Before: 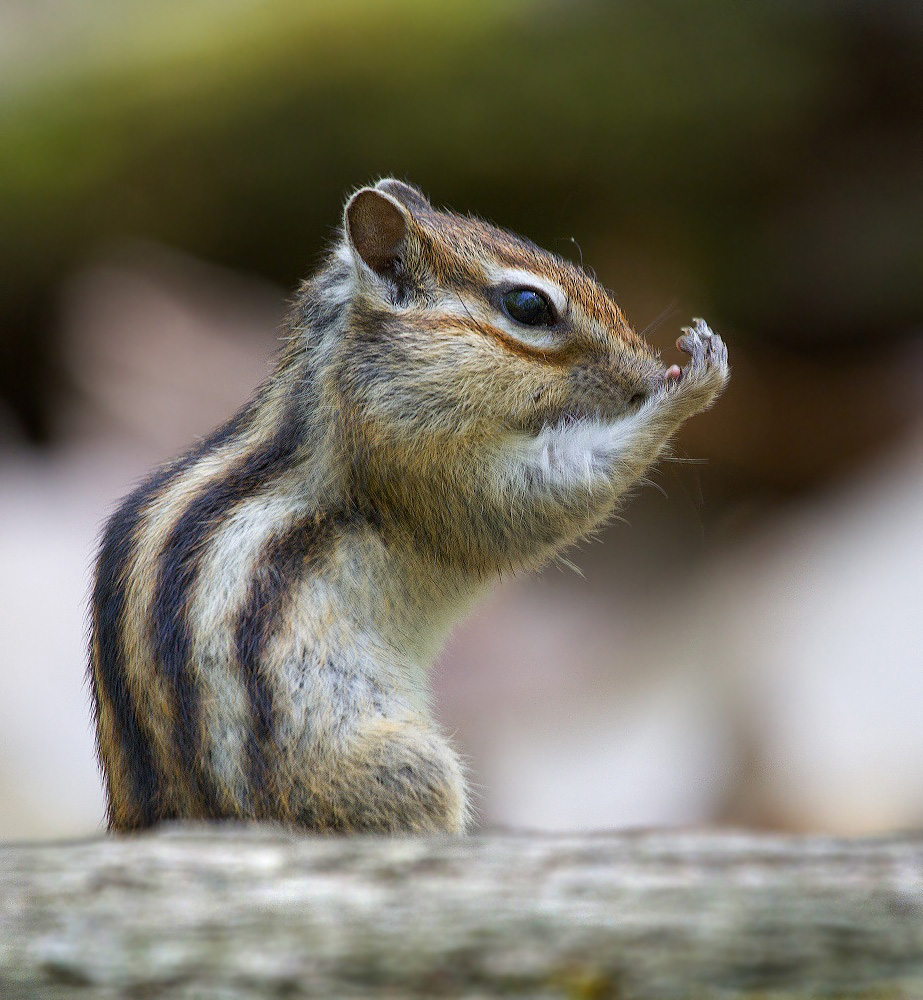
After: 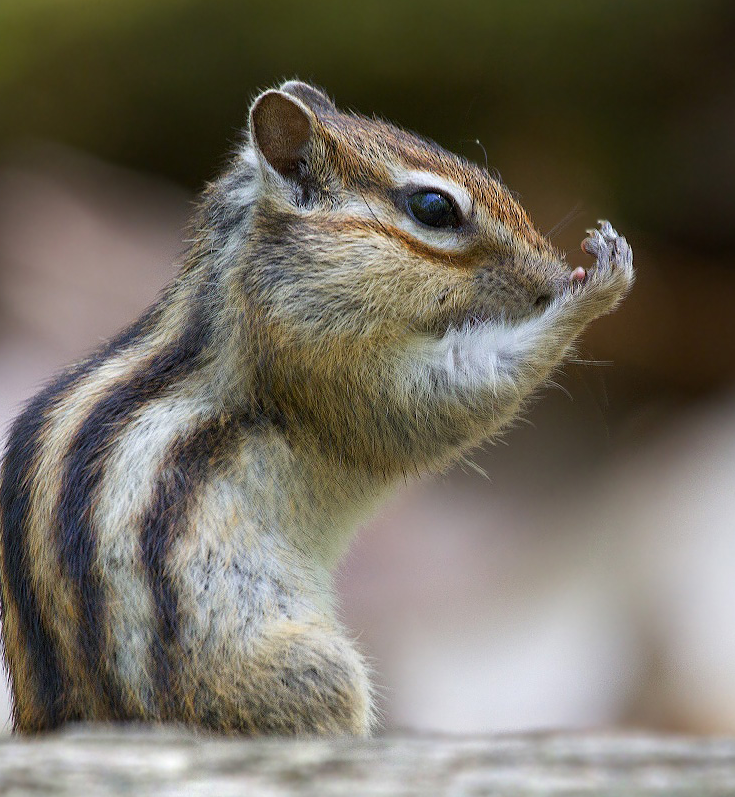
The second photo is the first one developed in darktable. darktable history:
crop and rotate: left 10.302%, top 9.887%, right 10.064%, bottom 10.4%
sharpen: radius 5.349, amount 0.311, threshold 26.901
